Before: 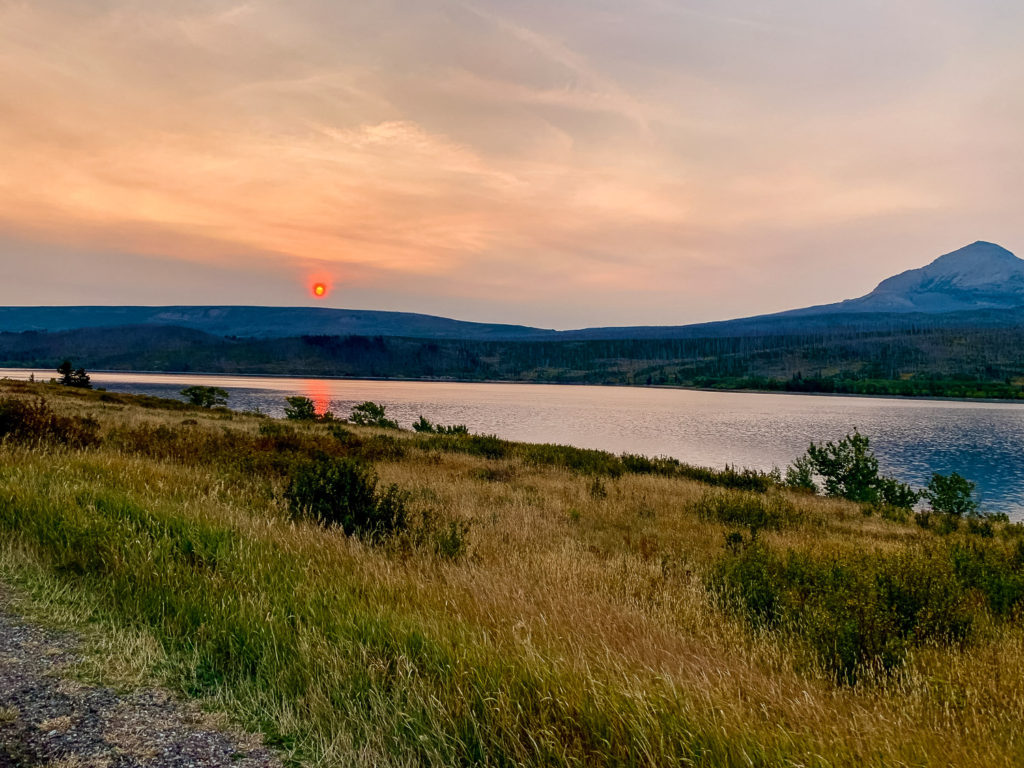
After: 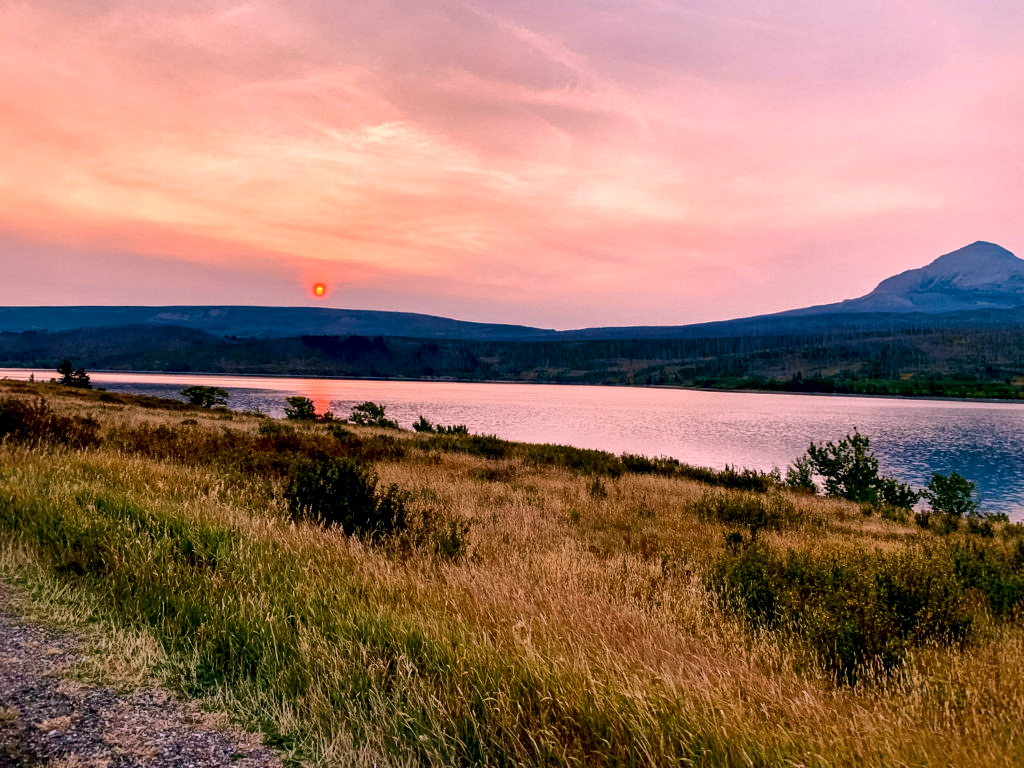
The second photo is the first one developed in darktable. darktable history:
local contrast: mode bilateral grid, contrast 100, coarseness 100, detail 165%, midtone range 0.2
exposure: compensate highlight preservation false
white balance: red 1.188, blue 1.11
